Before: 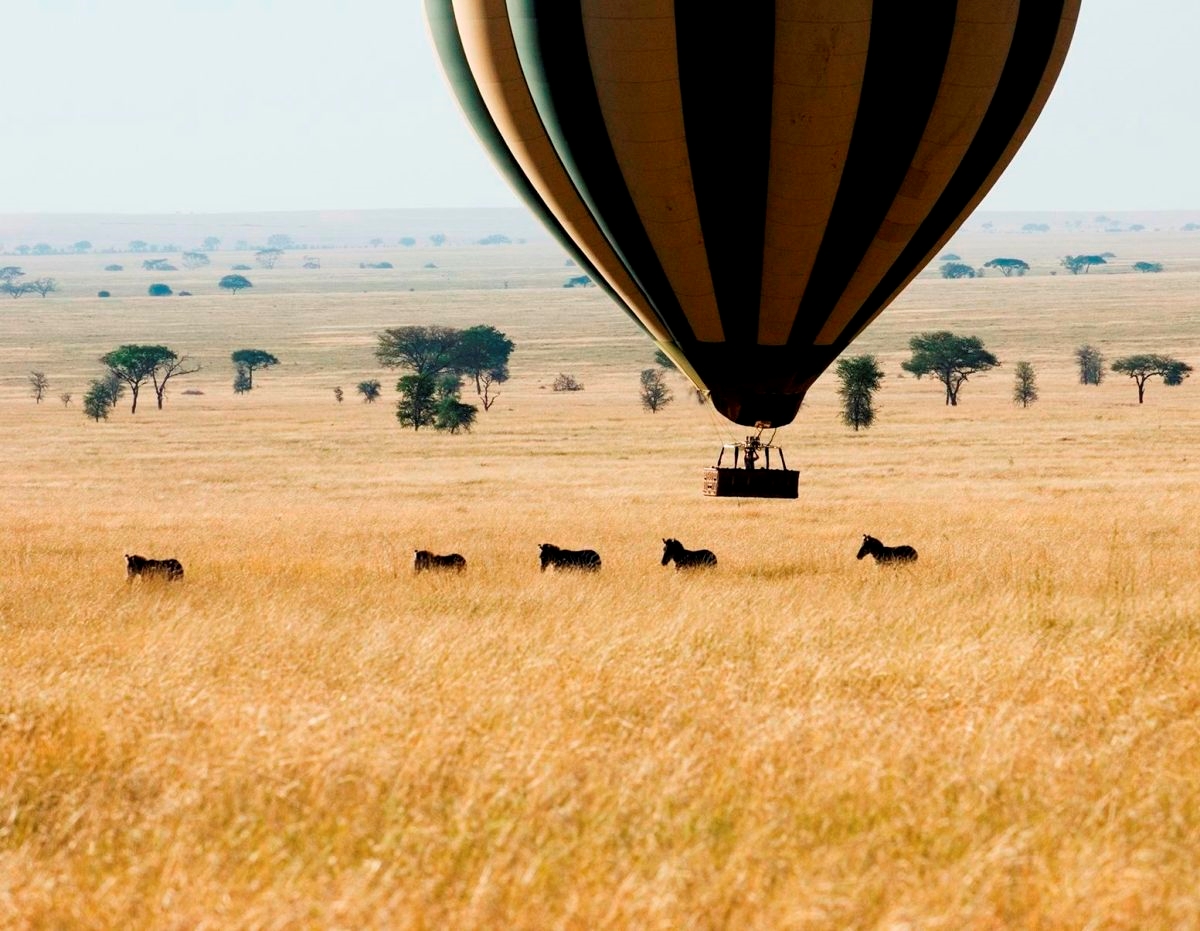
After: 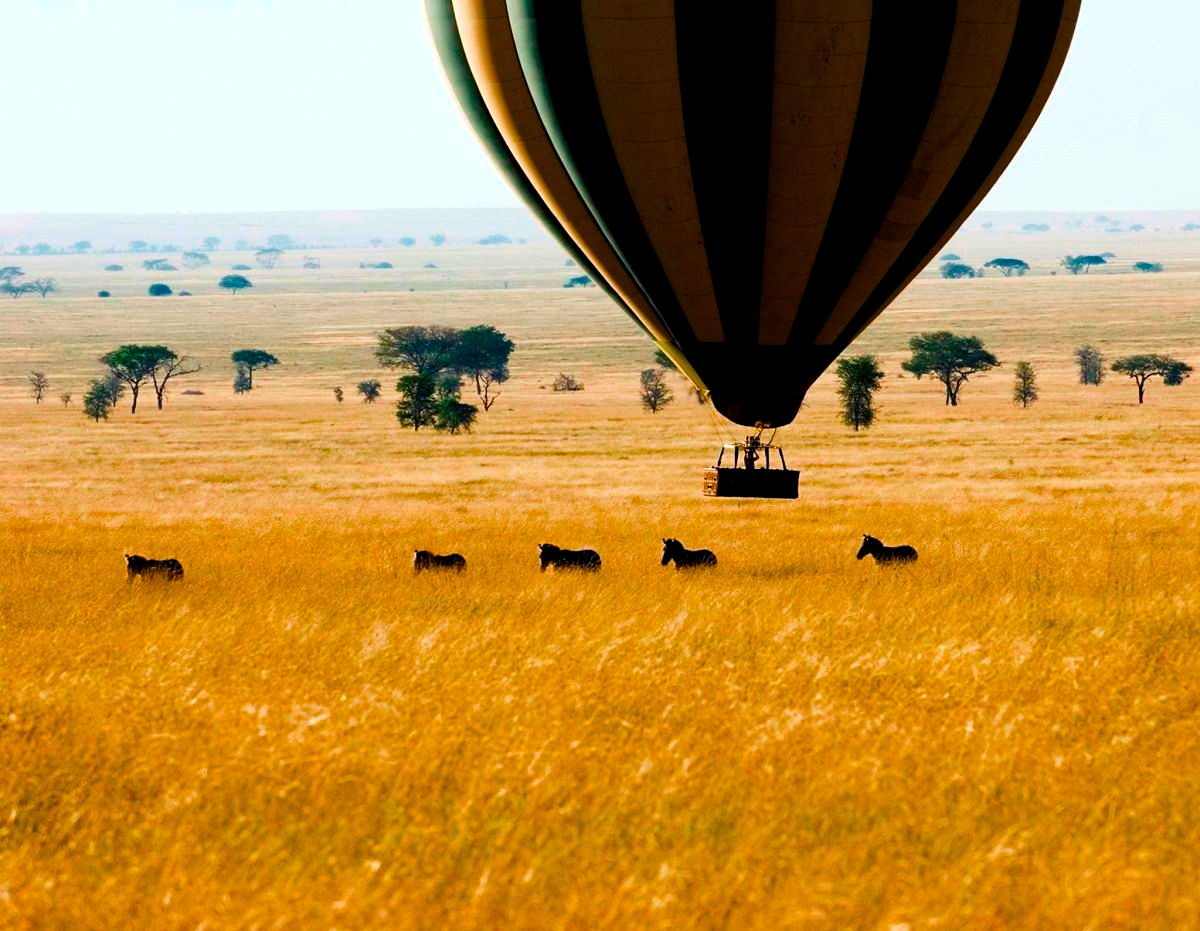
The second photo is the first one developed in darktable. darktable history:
exposure: black level correction 0.002, exposure -0.1 EV, compensate highlight preservation false
color balance rgb: linear chroma grading › global chroma 9.895%, perceptual saturation grading › global saturation 30.466%, global vibrance 9.943%, contrast 14.921%, saturation formula JzAzBz (2021)
